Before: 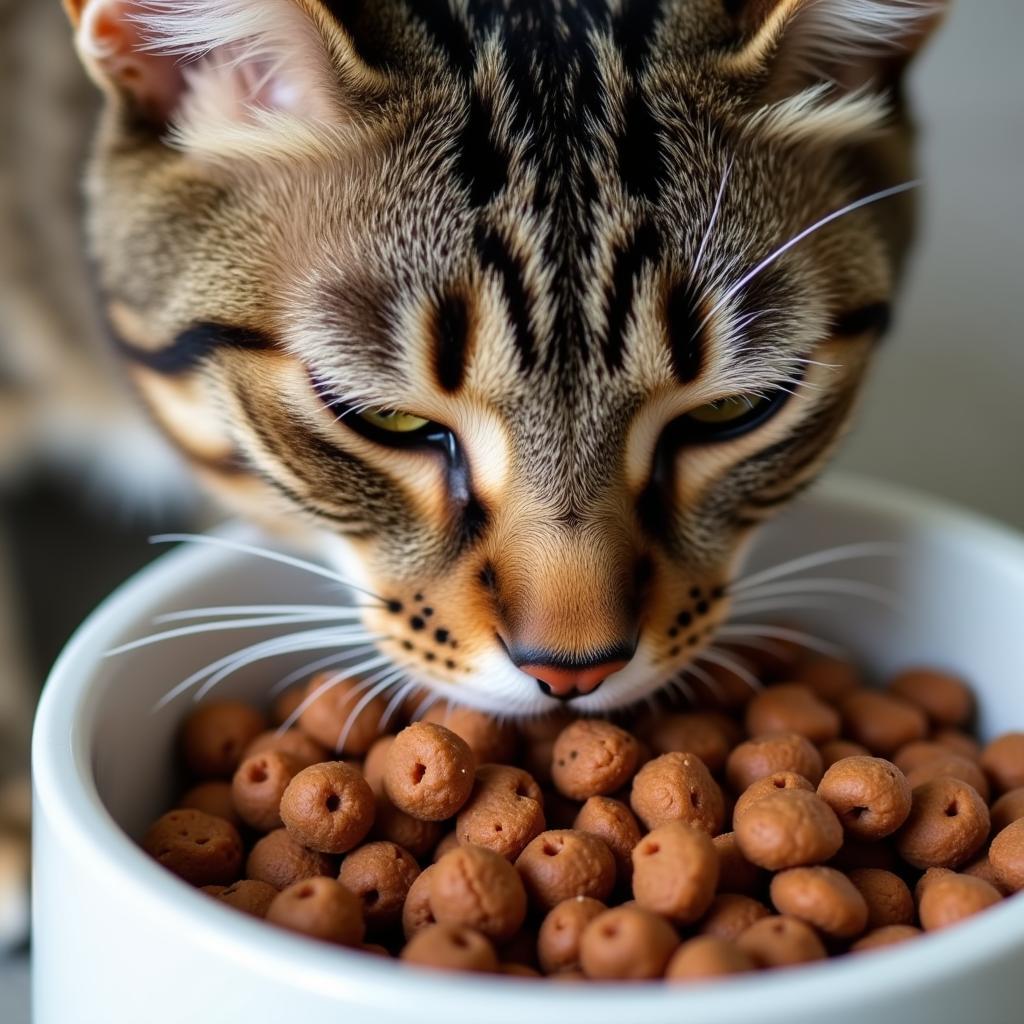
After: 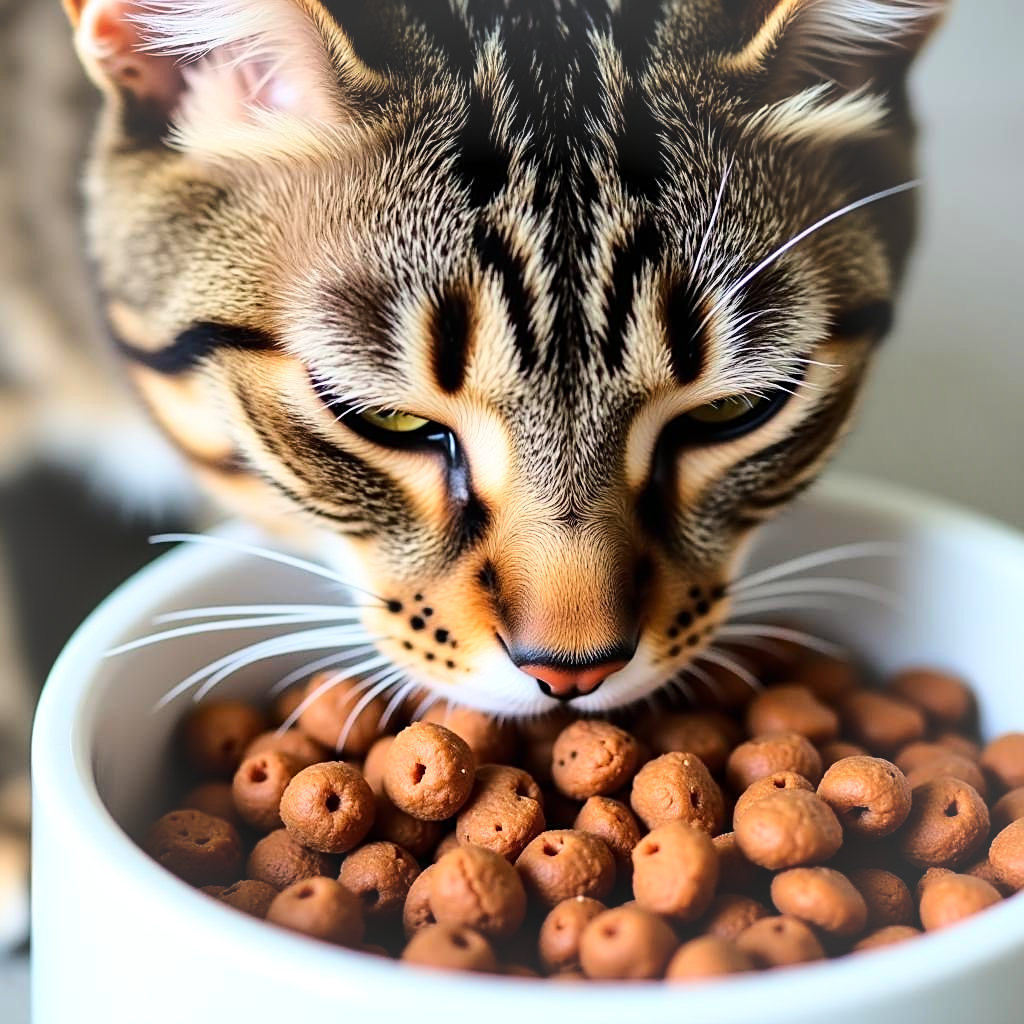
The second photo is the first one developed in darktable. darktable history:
base curve: curves: ch0 [(0, 0) (0.028, 0.03) (0.121, 0.232) (0.46, 0.748) (0.859, 0.968) (1, 1)]
vignetting: fall-off start 68.41%, fall-off radius 30.1%, brightness 0.033, saturation 0.002, width/height ratio 0.992, shape 0.847
sharpen: on, module defaults
